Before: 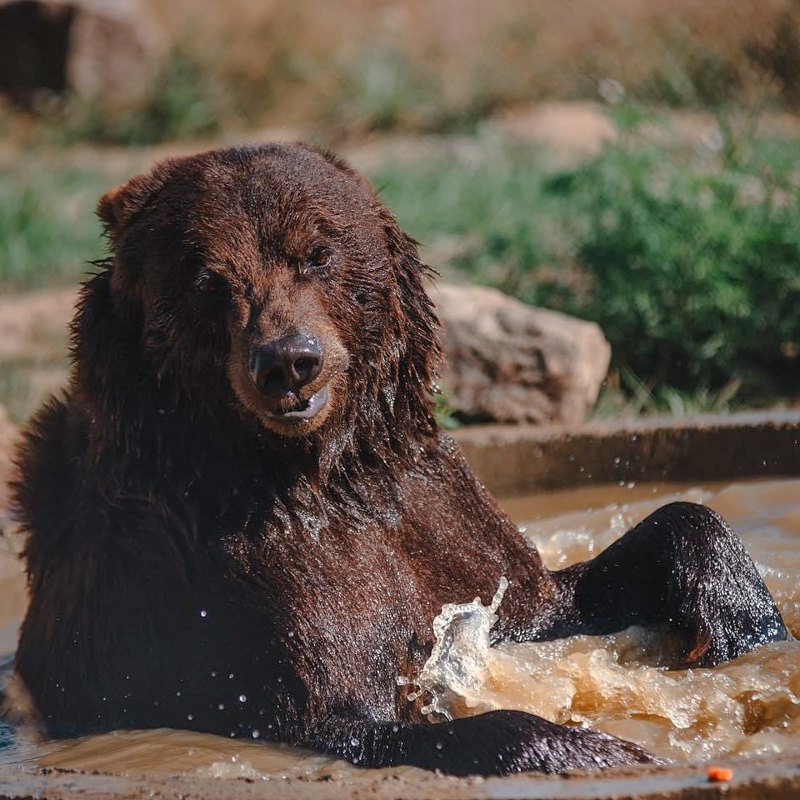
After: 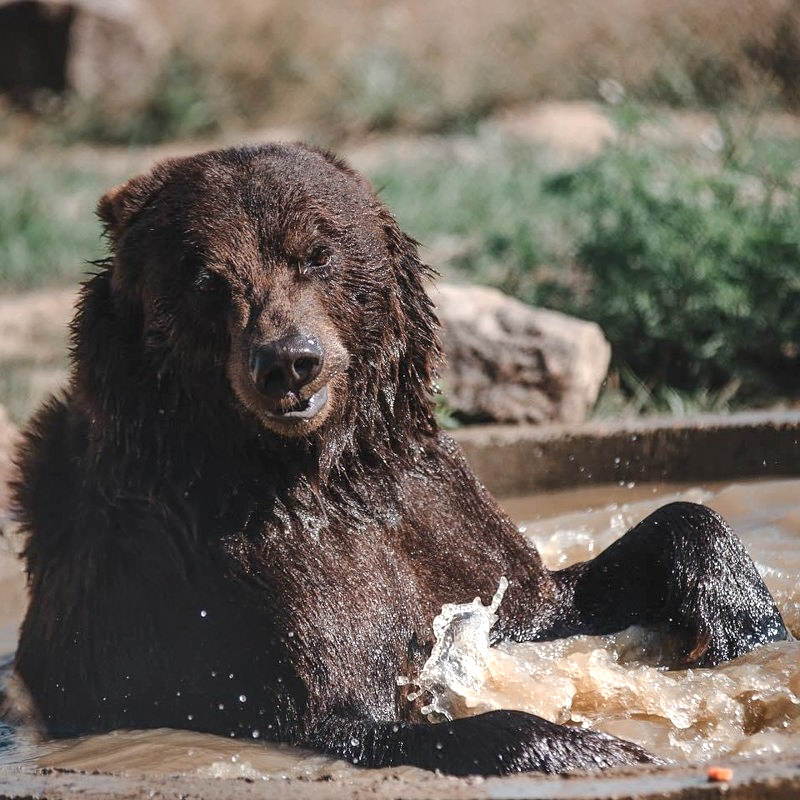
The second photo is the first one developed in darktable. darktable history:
contrast brightness saturation: contrast 0.1, saturation -0.36
exposure: black level correction 0, exposure 0.5 EV, compensate exposure bias true, compensate highlight preservation false
